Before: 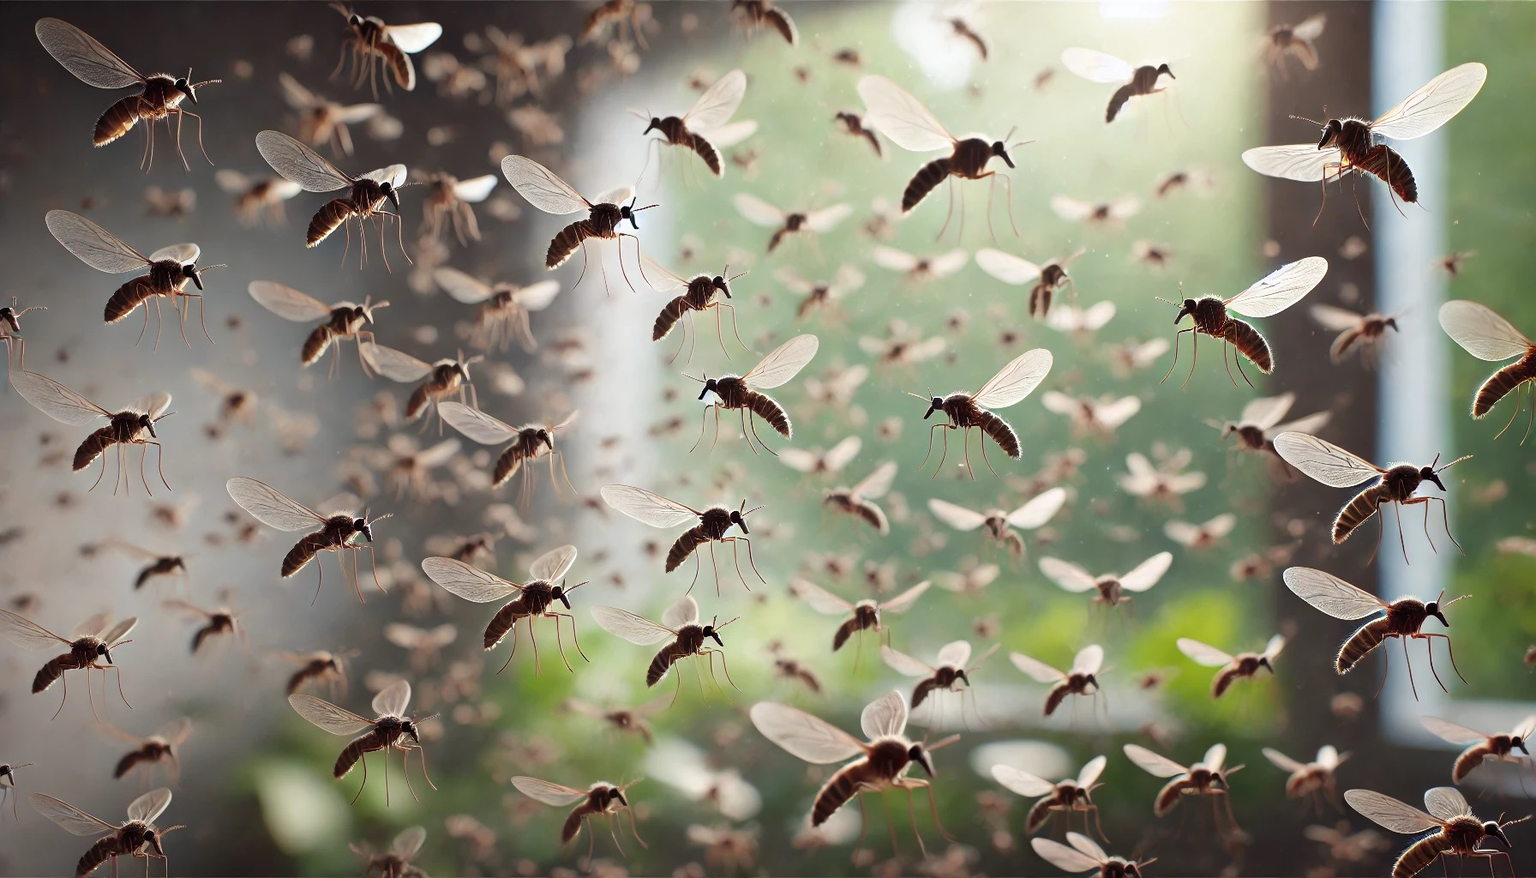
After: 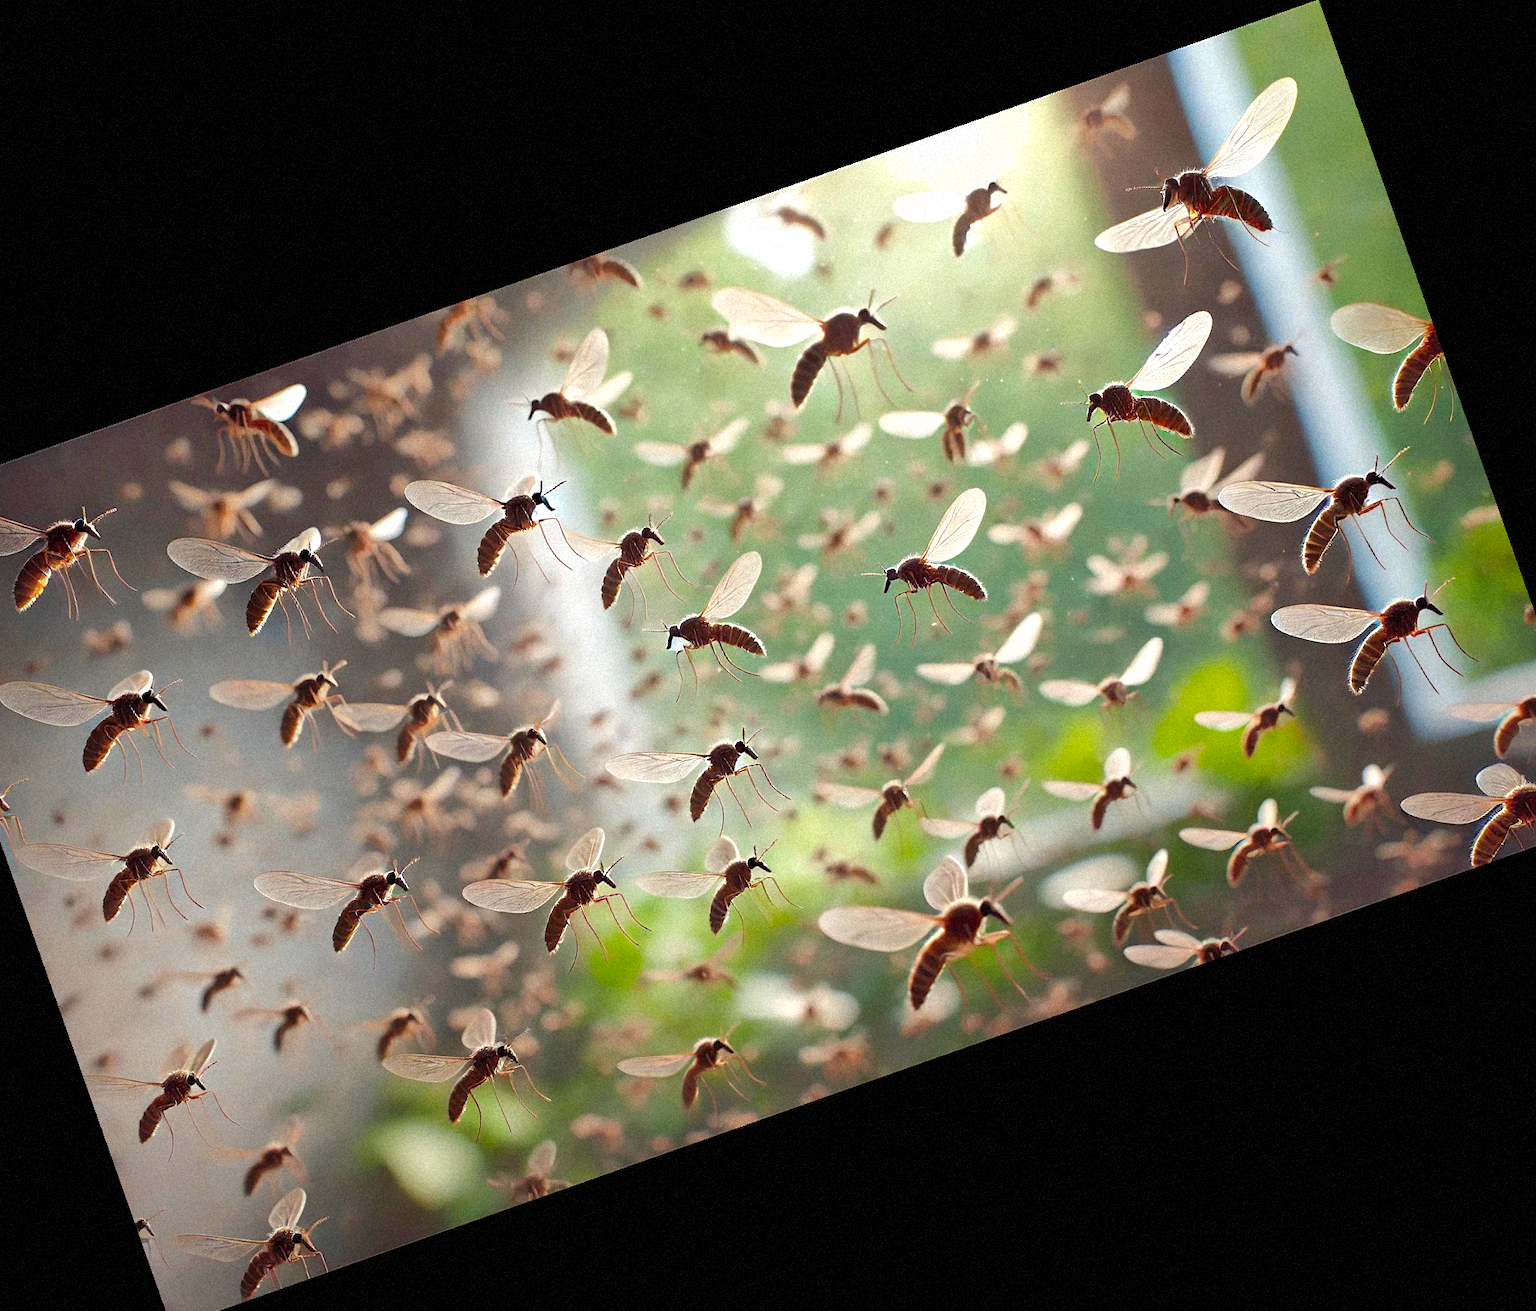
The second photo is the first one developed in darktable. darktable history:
shadows and highlights: on, module defaults
color balance rgb: perceptual saturation grading › global saturation 25%, perceptual brilliance grading › mid-tones 10%, perceptual brilliance grading › shadows 15%, global vibrance 20%
local contrast: mode bilateral grid, contrast 20, coarseness 50, detail 120%, midtone range 0.2
crop and rotate: angle 19.43°, left 6.812%, right 4.125%, bottom 1.087%
grain: mid-tones bias 0%
sharpen: radius 5.325, amount 0.312, threshold 26.433
exposure: exposure 0.236 EV, compensate highlight preservation false
